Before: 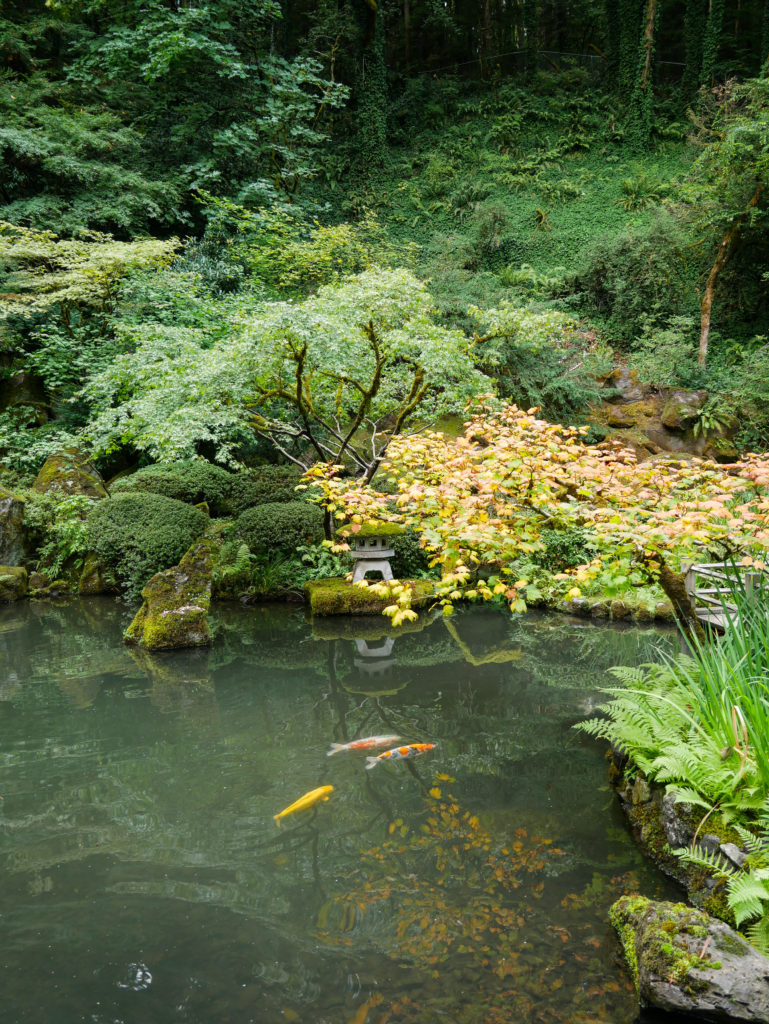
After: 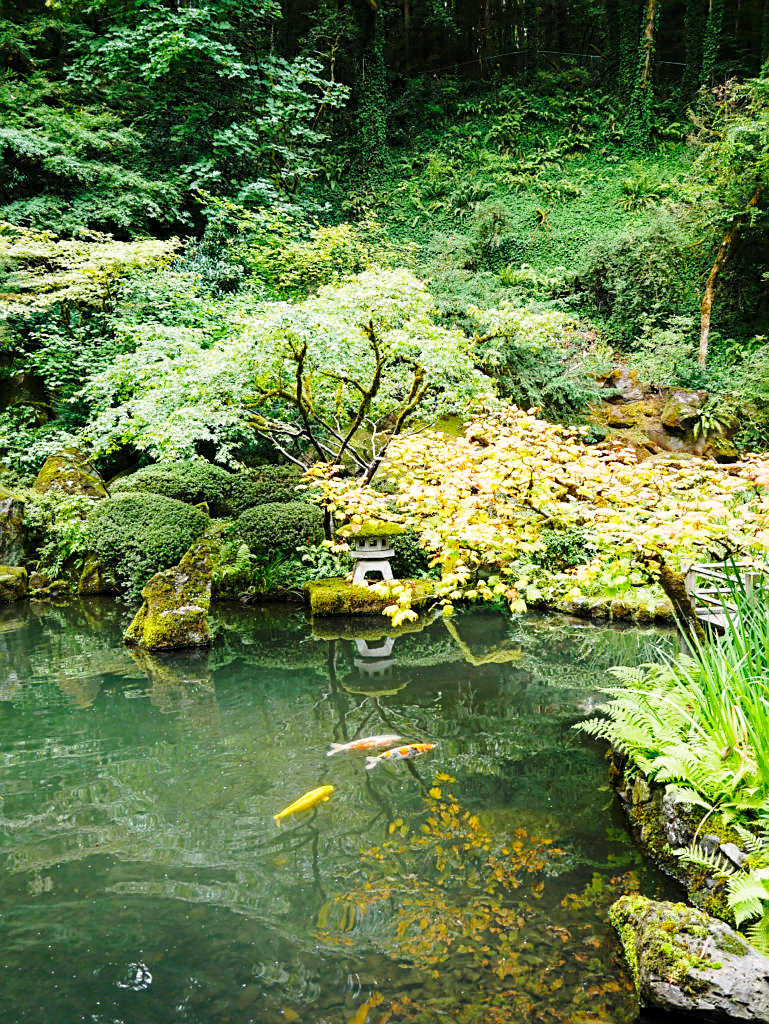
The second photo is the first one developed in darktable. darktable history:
haze removal: strength 0.291, distance 0.254, adaptive false
base curve: curves: ch0 [(0, 0) (0.032, 0.037) (0.105, 0.228) (0.435, 0.76) (0.856, 0.983) (1, 1)], preserve colors none
sharpen: on, module defaults
